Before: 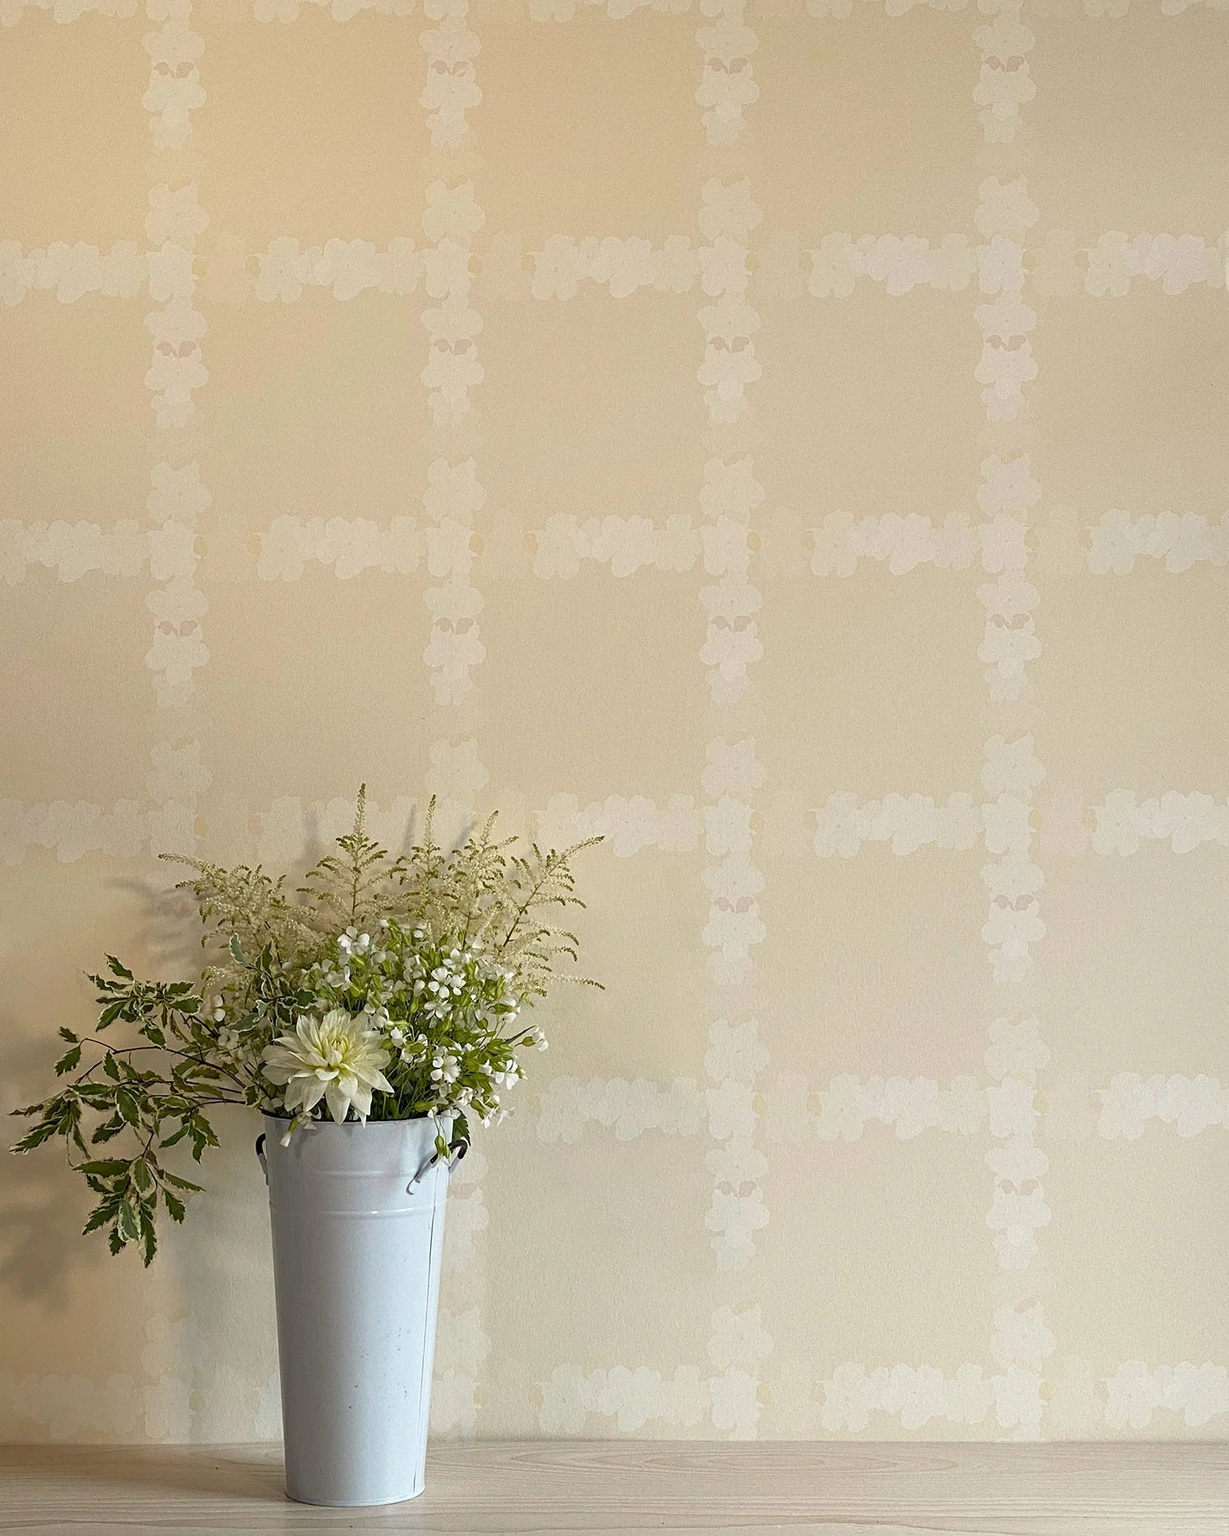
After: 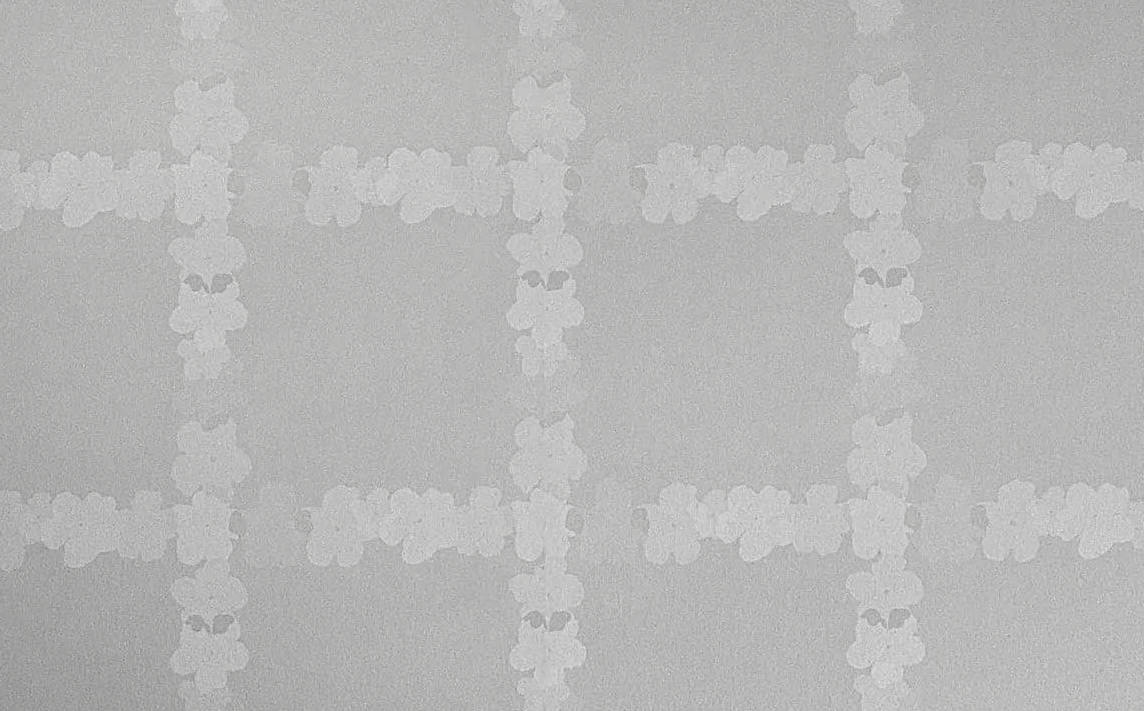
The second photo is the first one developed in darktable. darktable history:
crop: left 0.533%, top 7.642%, right 23.166%, bottom 54.39%
color balance rgb: linear chroma grading › global chroma 14.448%, perceptual saturation grading › global saturation 20%, perceptual saturation grading › highlights -25.267%, perceptual saturation grading › shadows 24.684%, global vibrance 45.323%
contrast brightness saturation: saturation -0.991
shadows and highlights: shadows 36.92, highlights -27.87, soften with gaussian
local contrast: on, module defaults
haze removal: compatibility mode true, adaptive false
